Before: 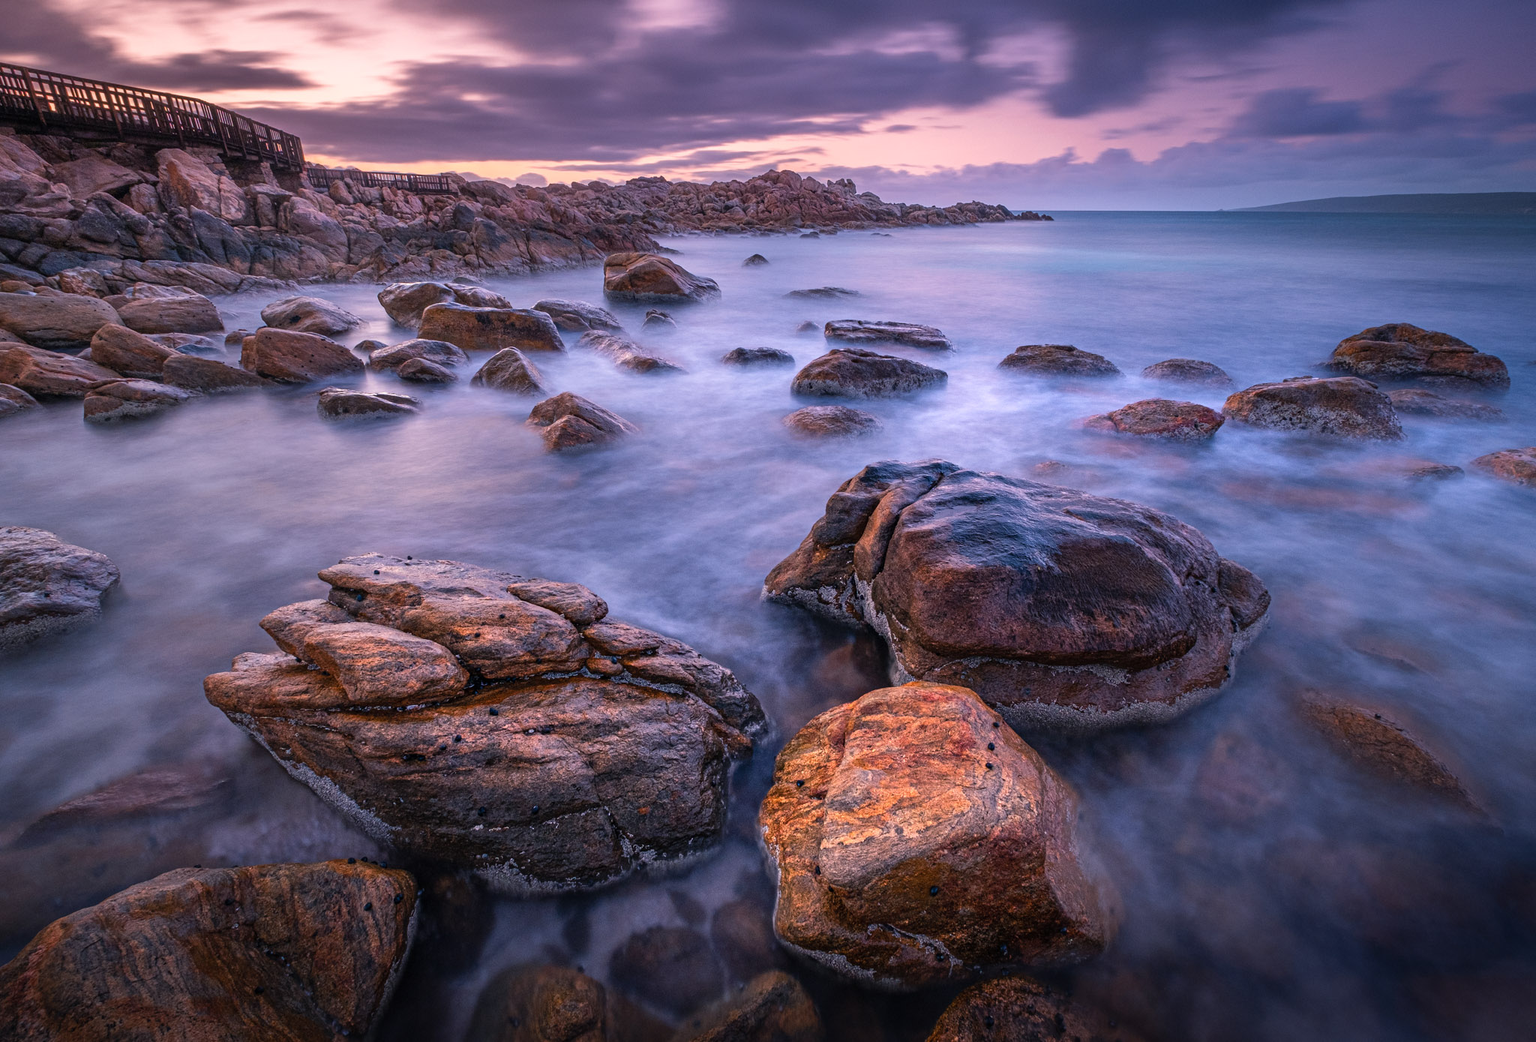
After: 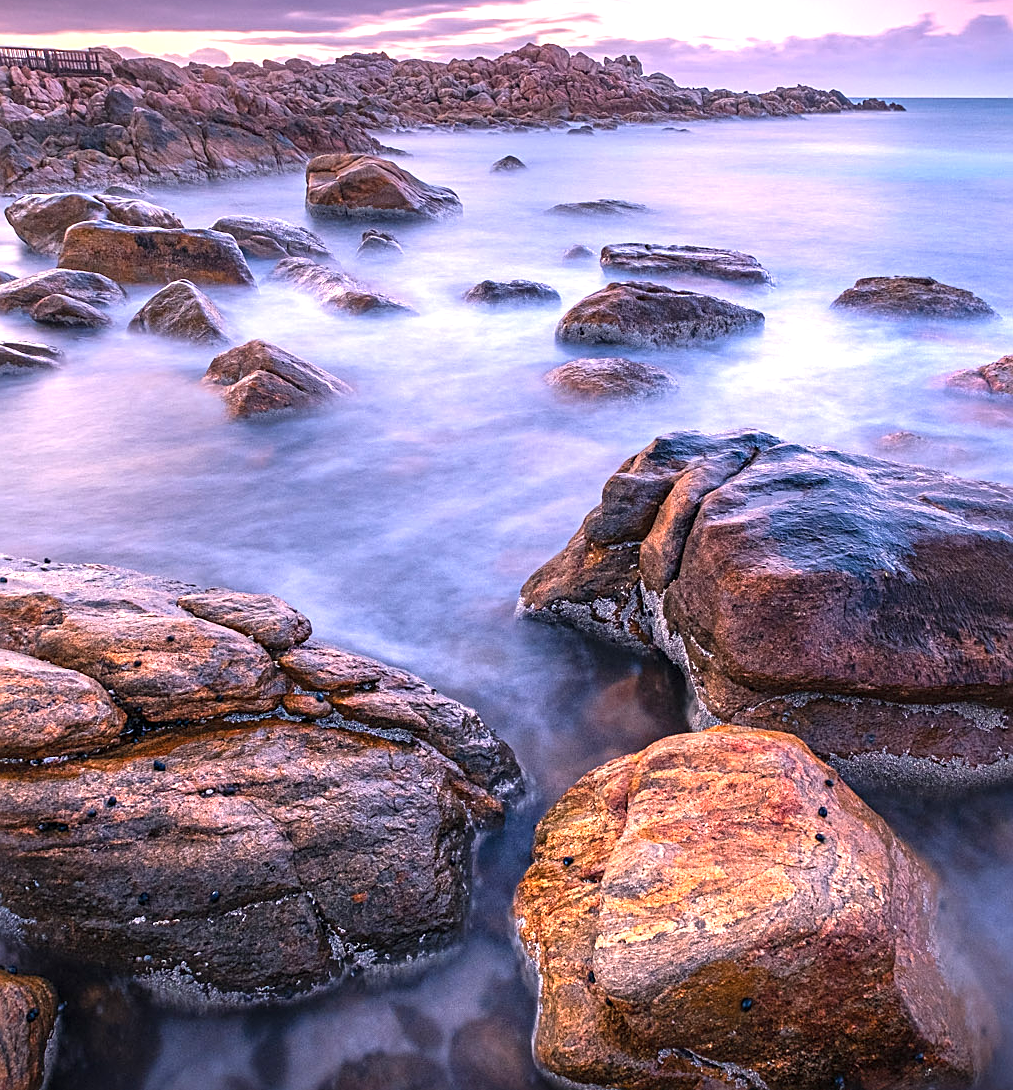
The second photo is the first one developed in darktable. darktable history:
sharpen: on, module defaults
exposure: black level correction 0, exposure 0.9 EV, compensate highlight preservation false
crop and rotate: angle 0.02°, left 24.353%, top 13.219%, right 26.156%, bottom 8.224%
